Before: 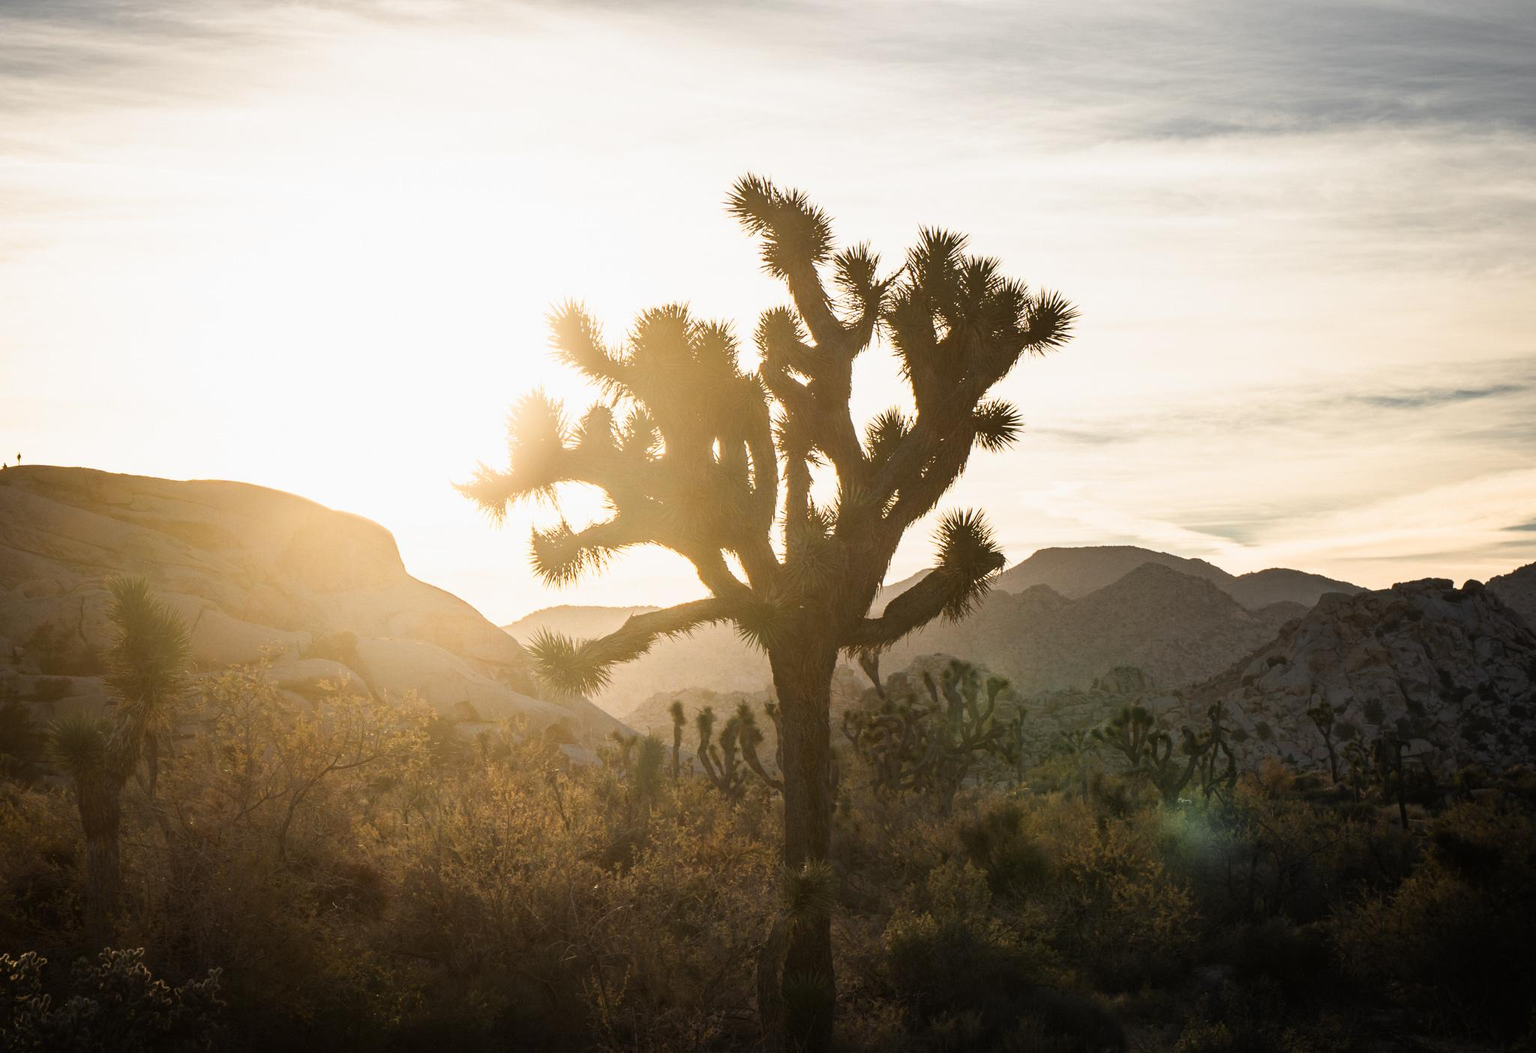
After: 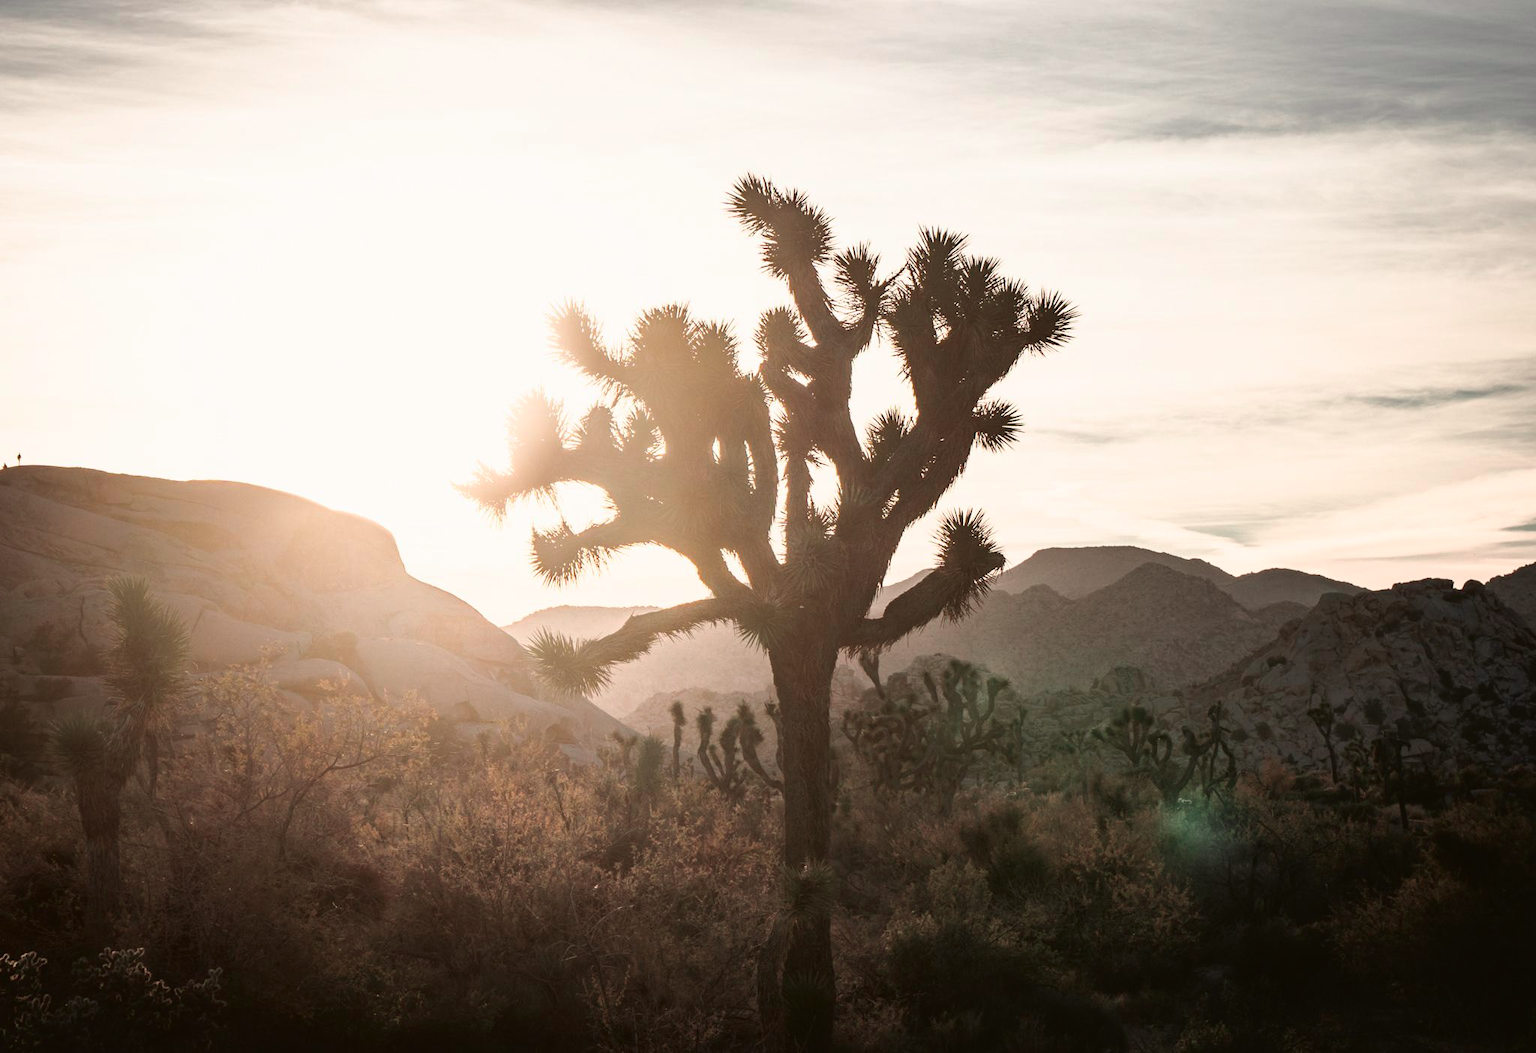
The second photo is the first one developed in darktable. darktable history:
tone curve: curves: ch0 [(0, 0.021) (0.059, 0.053) (0.197, 0.191) (0.32, 0.311) (0.495, 0.505) (0.725, 0.731) (0.89, 0.919) (1, 1)]; ch1 [(0, 0) (0.094, 0.081) (0.285, 0.299) (0.401, 0.424) (0.453, 0.439) (0.495, 0.496) (0.54, 0.55) (0.615, 0.637) (0.657, 0.683) (1, 1)]; ch2 [(0, 0) (0.257, 0.217) (0.43, 0.421) (0.498, 0.507) (0.547, 0.539) (0.595, 0.56) (0.644, 0.599) (1, 1)], color space Lab, independent channels, preserve colors none
